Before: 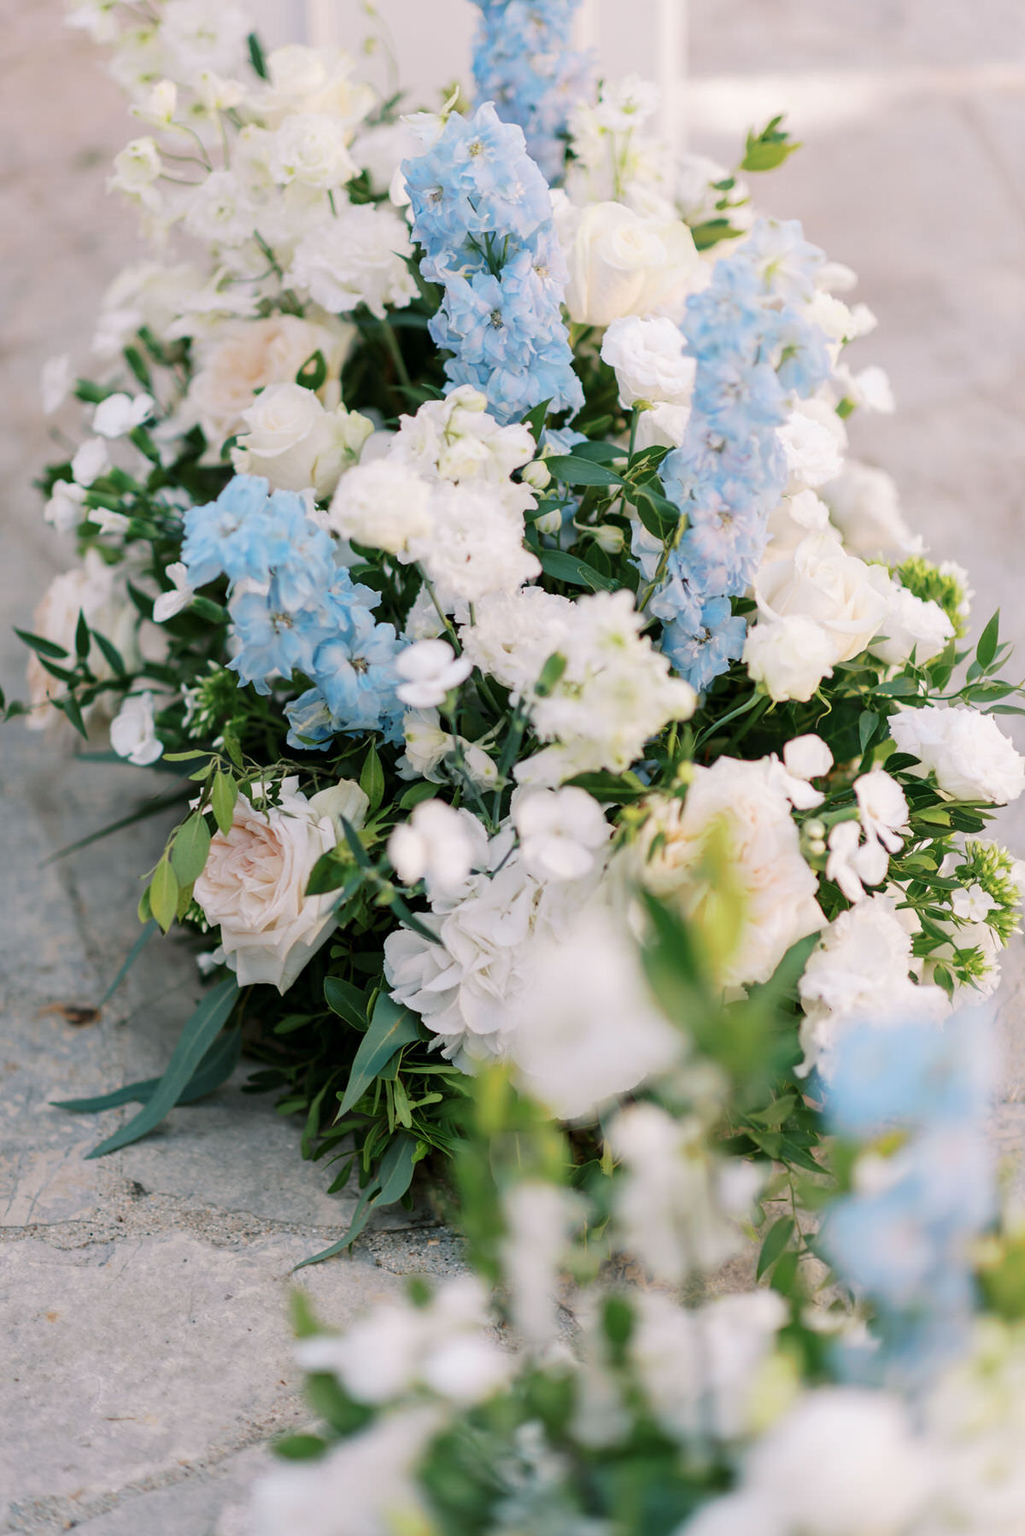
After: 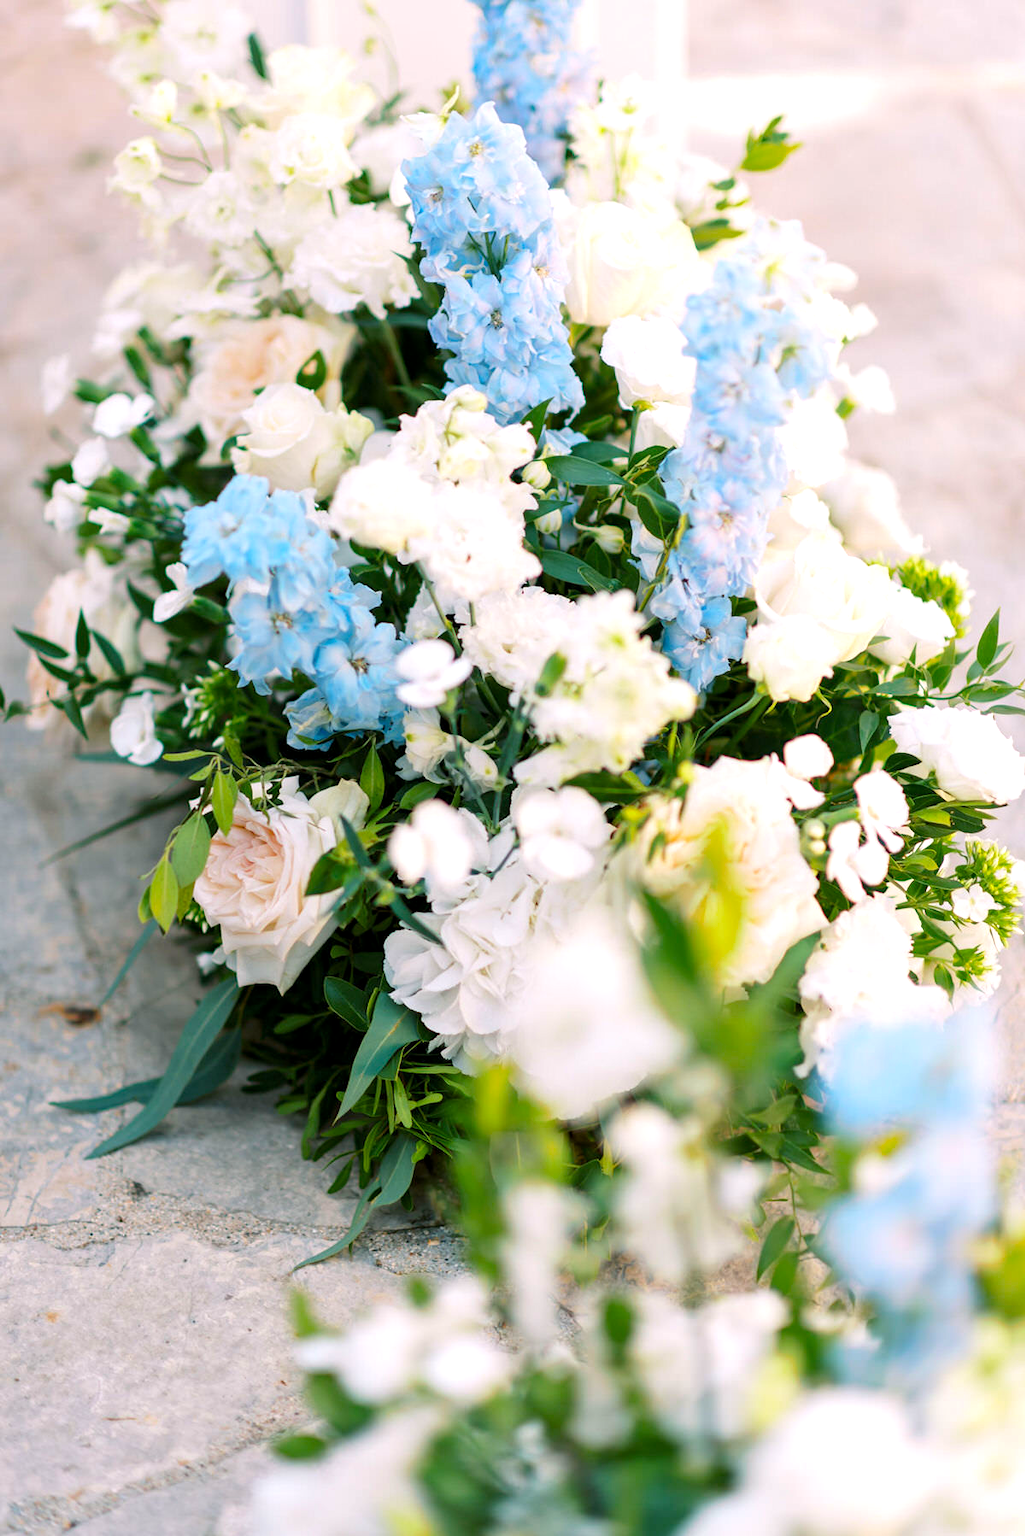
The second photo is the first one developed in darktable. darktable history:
color balance rgb: perceptual saturation grading › global saturation 30%, global vibrance 10%
exposure: black level correction 0.001, exposure 0.5 EV, compensate exposure bias true, compensate highlight preservation false
